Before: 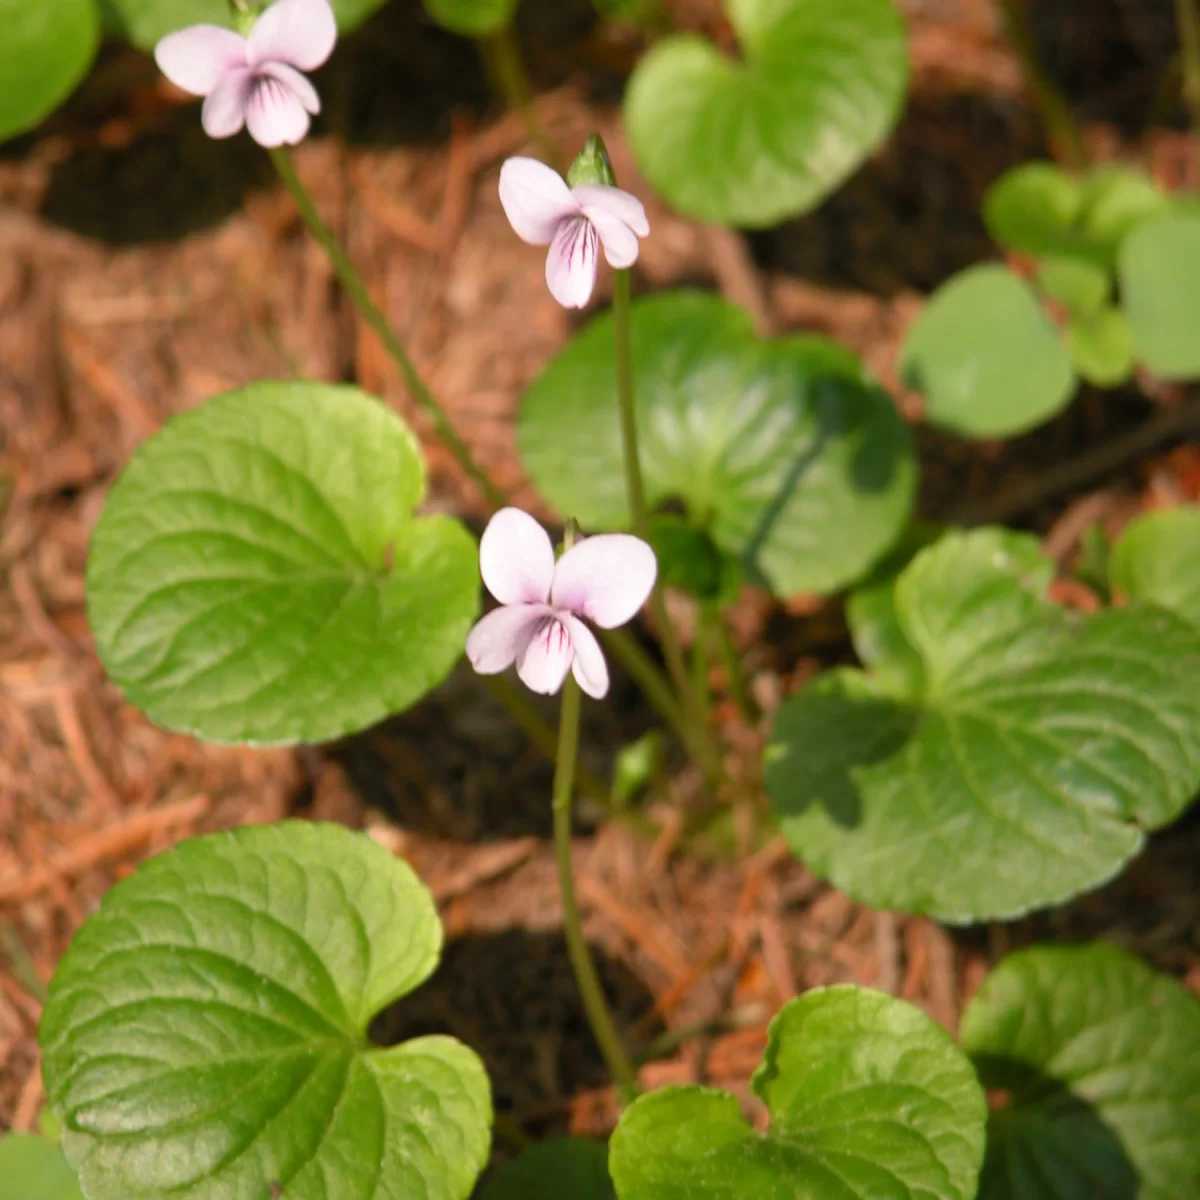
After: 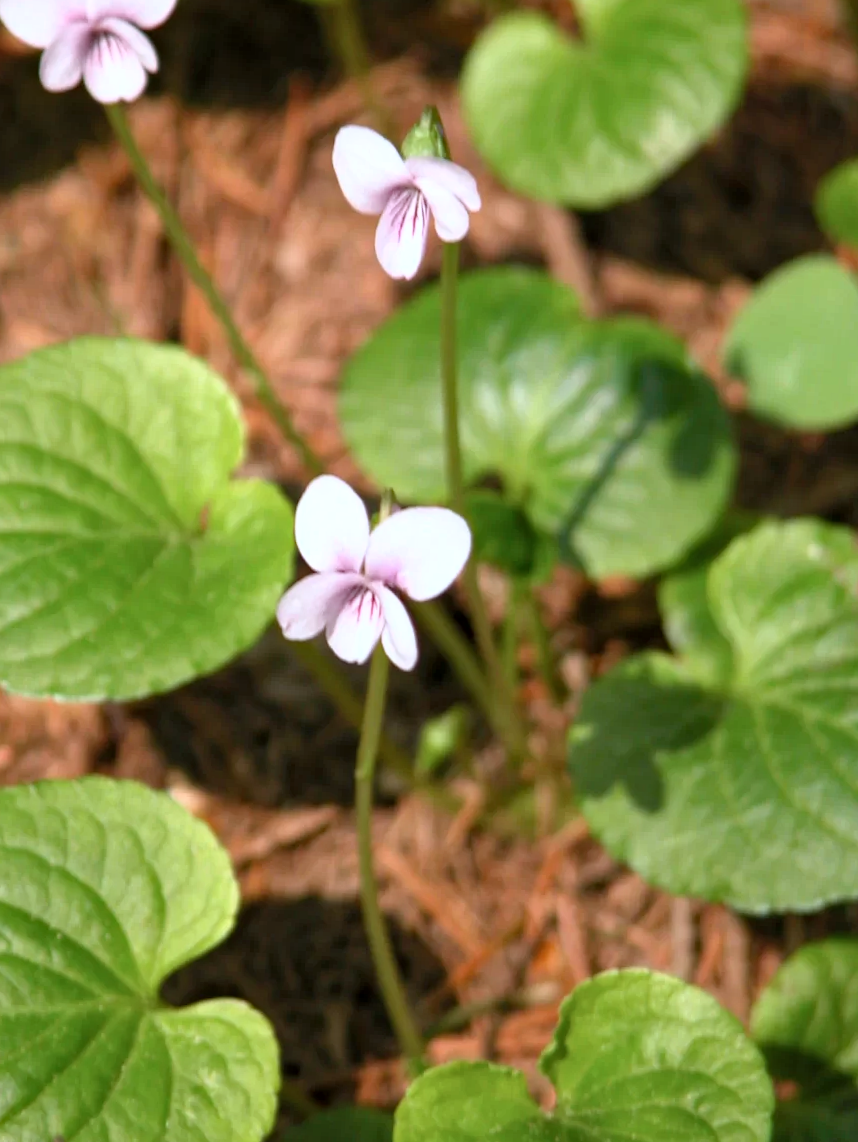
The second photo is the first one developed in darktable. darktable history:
haze removal: compatibility mode true, adaptive false
tone curve: curves: ch0 [(0, 0) (0.003, 0.003) (0.011, 0.012) (0.025, 0.027) (0.044, 0.048) (0.069, 0.075) (0.1, 0.108) (0.136, 0.147) (0.177, 0.192) (0.224, 0.243) (0.277, 0.3) (0.335, 0.363) (0.399, 0.433) (0.468, 0.508) (0.543, 0.589) (0.623, 0.676) (0.709, 0.769) (0.801, 0.868) (0.898, 0.949) (1, 1)], color space Lab, independent channels, preserve colors none
crop and rotate: angle -2.87°, left 13.944%, top 0.022%, right 11.018%, bottom 0.077%
color correction: highlights a* -4.06, highlights b* -10.61
local contrast: highlights 101%, shadows 101%, detail 119%, midtone range 0.2
